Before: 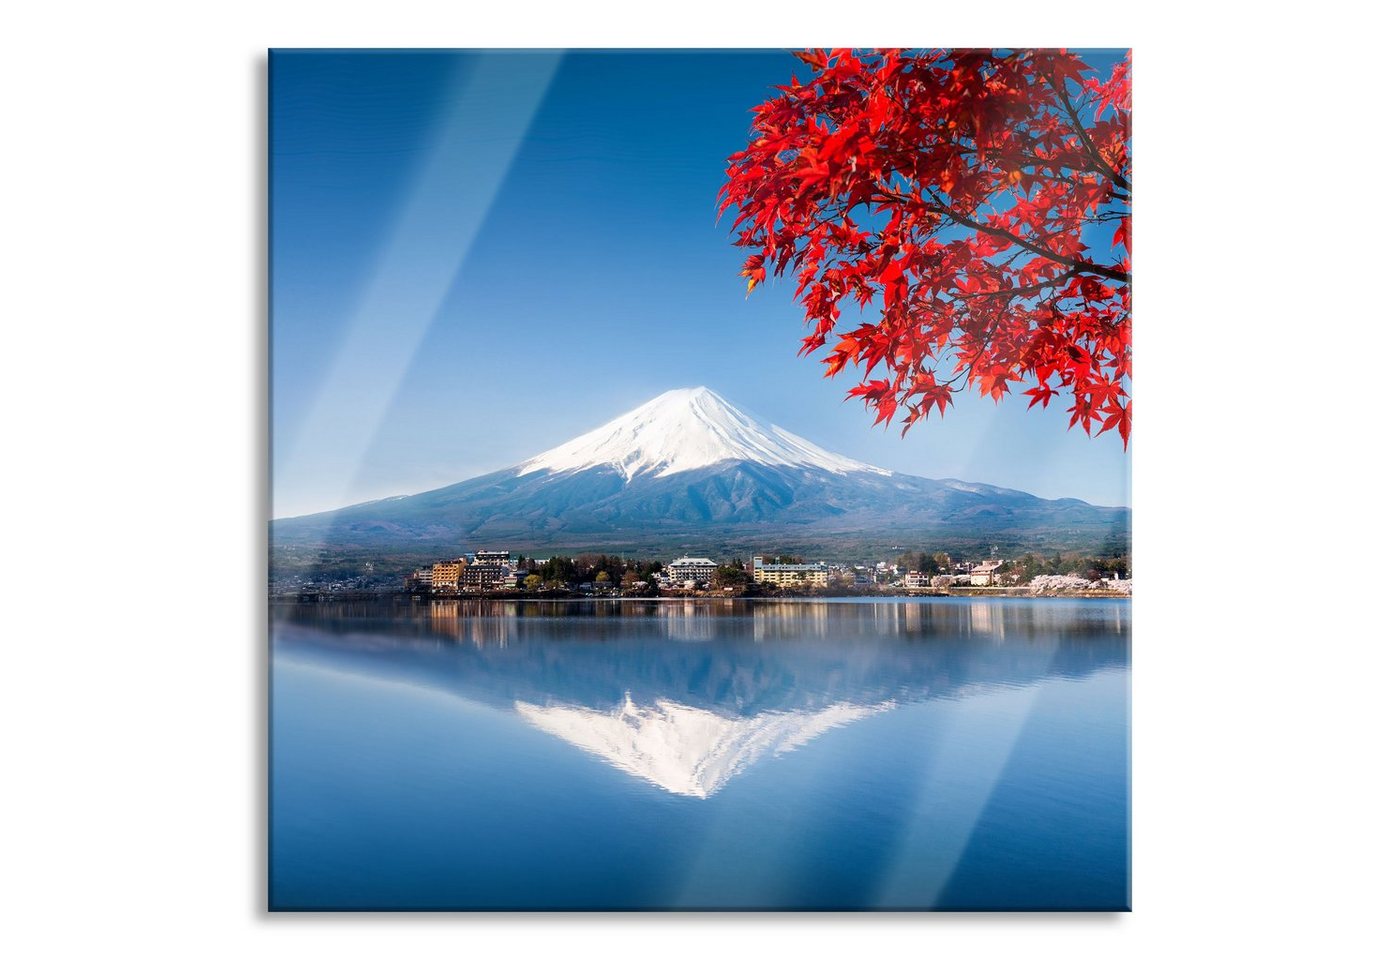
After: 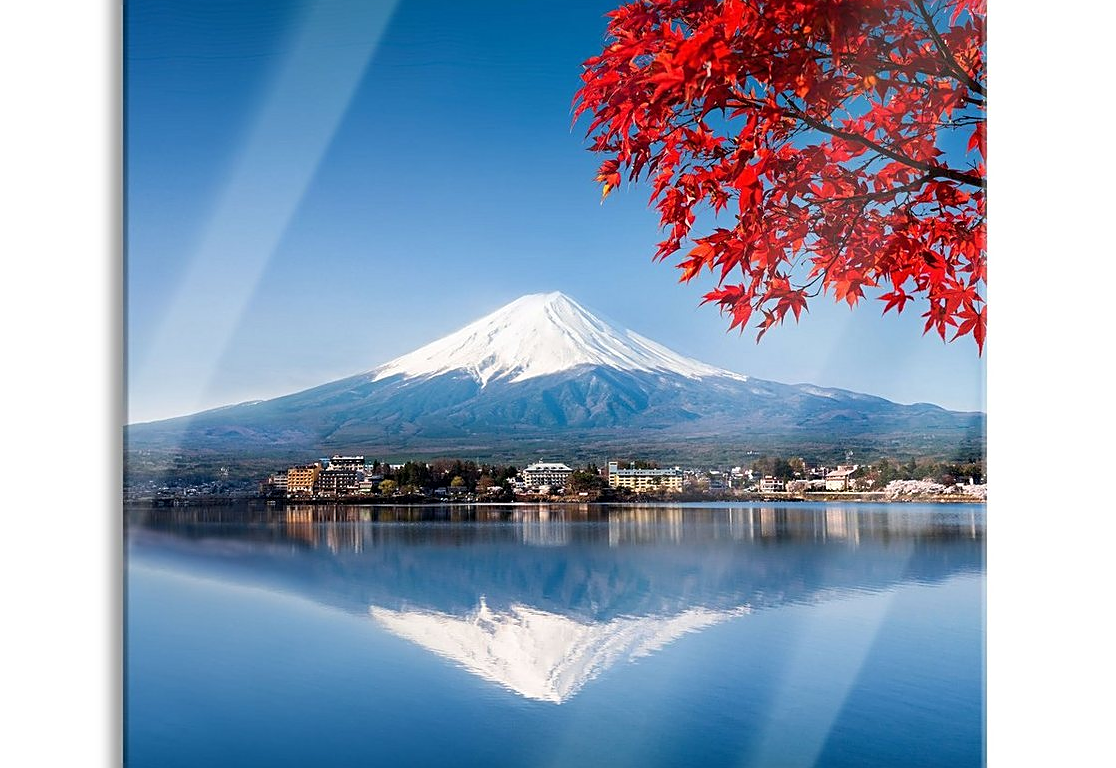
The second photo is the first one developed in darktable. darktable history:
crop and rotate: left 10.401%, top 9.952%, right 9.827%, bottom 9.975%
sharpen: on, module defaults
